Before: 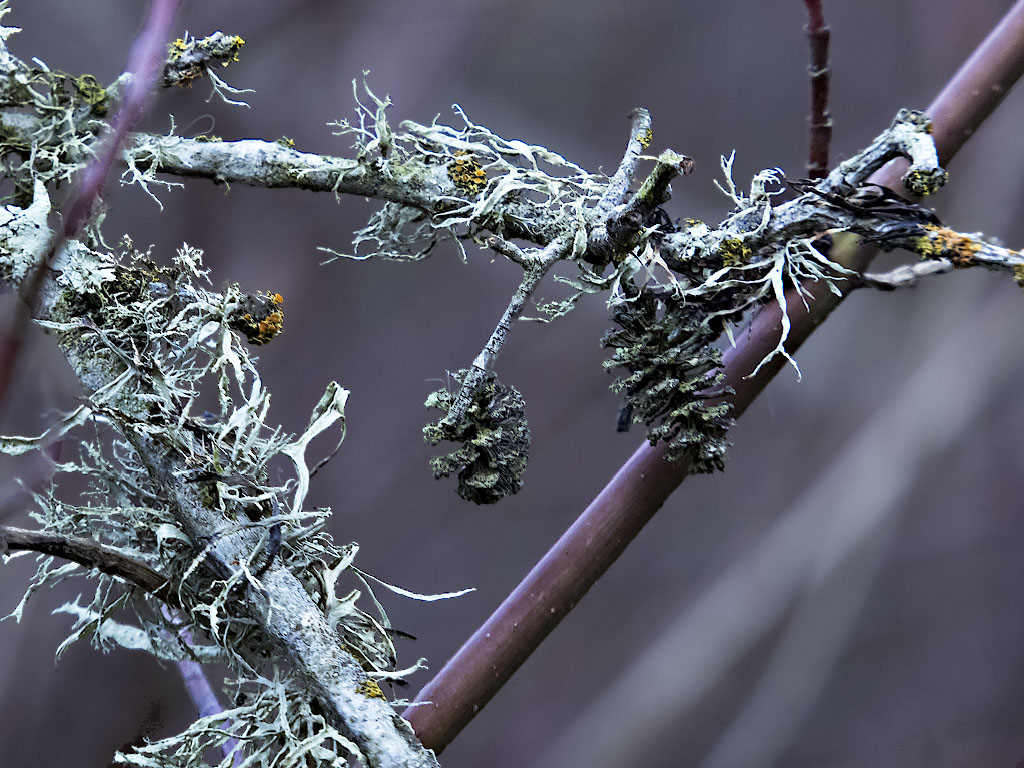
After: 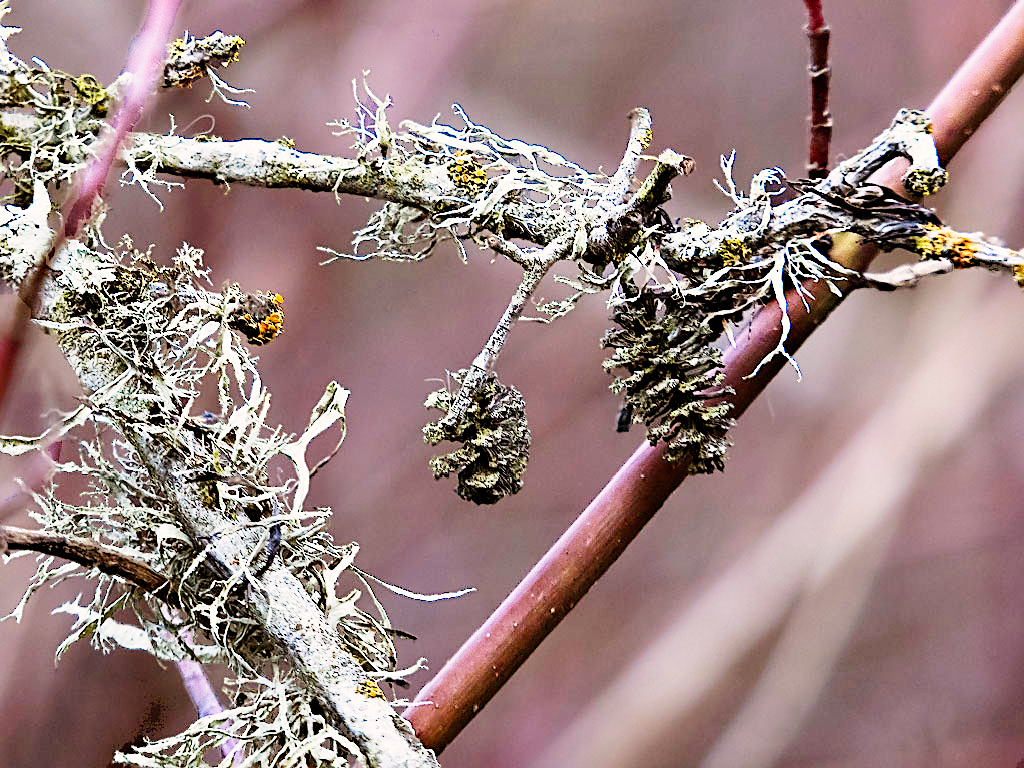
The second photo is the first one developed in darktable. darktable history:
color balance rgb: shadows lift › luminance -5%, shadows lift › chroma 1.1%, shadows lift › hue 219°, power › luminance 10%, power › chroma 2.83%, power › hue 60°, highlights gain › chroma 4.52%, highlights gain › hue 33.33°, saturation formula JzAzBz (2021)
sharpen: on, module defaults
base curve: curves: ch0 [(0, 0) (0, 0.001) (0.001, 0.001) (0.004, 0.002) (0.007, 0.004) (0.015, 0.013) (0.033, 0.045) (0.052, 0.096) (0.075, 0.17) (0.099, 0.241) (0.163, 0.42) (0.219, 0.55) (0.259, 0.616) (0.327, 0.722) (0.365, 0.765) (0.522, 0.873) (0.547, 0.881) (0.689, 0.919) (0.826, 0.952) (1, 1)], preserve colors none
